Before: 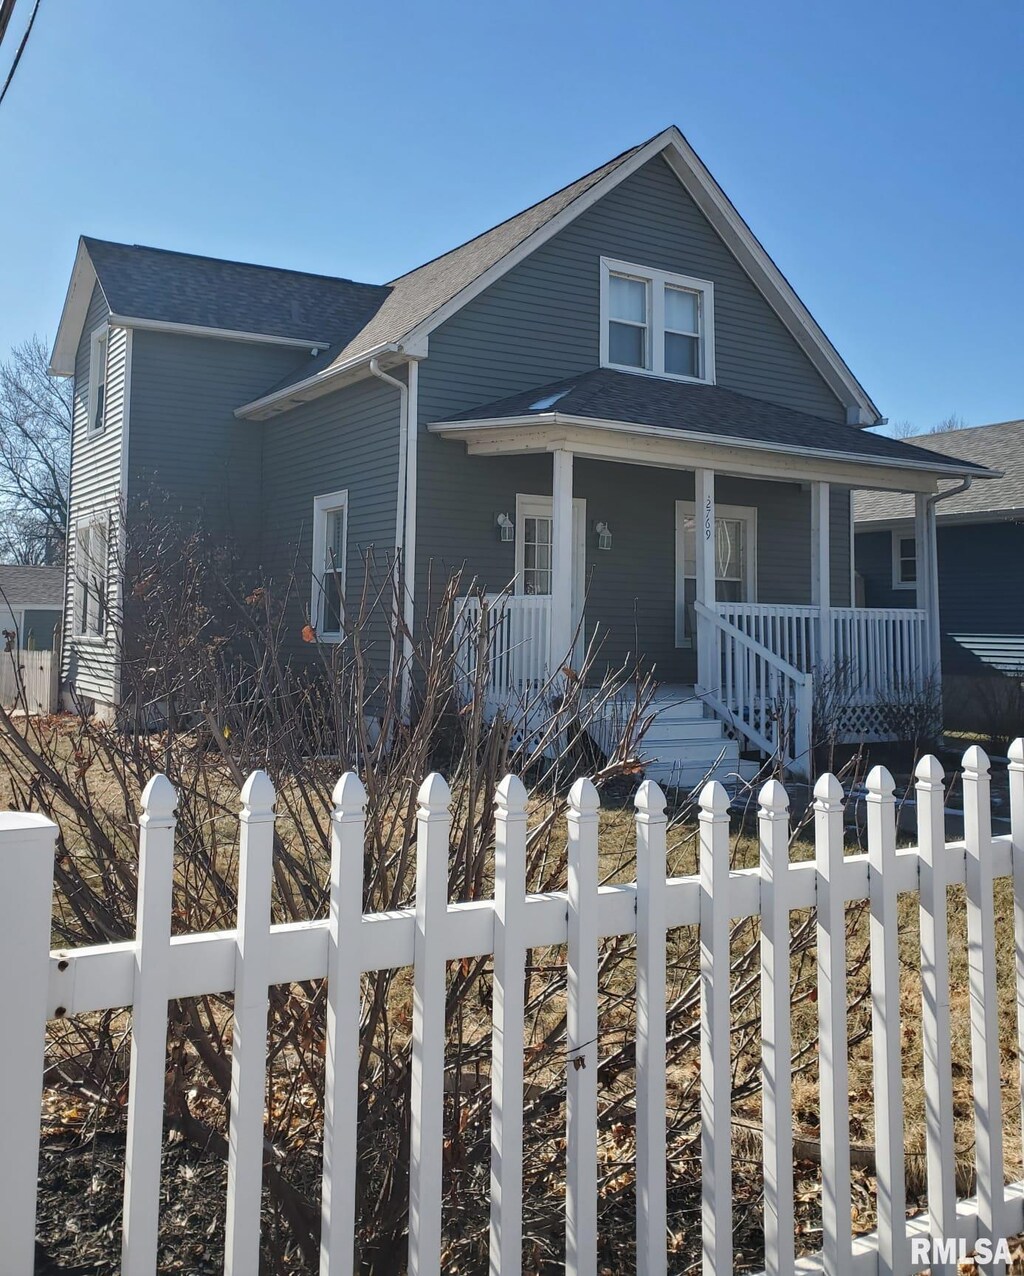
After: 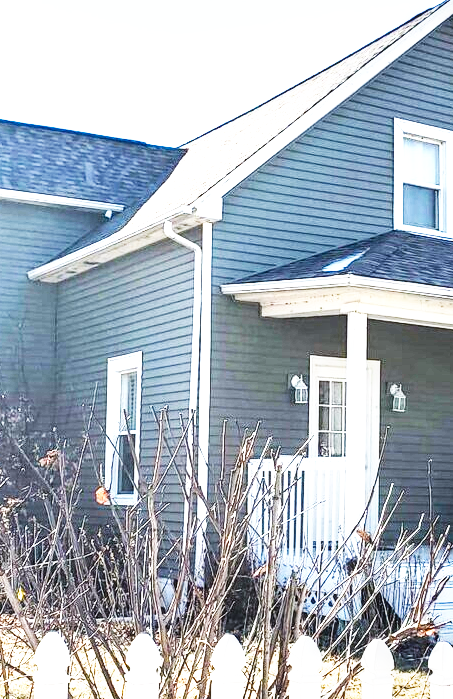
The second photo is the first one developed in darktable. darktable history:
base curve: curves: ch0 [(0, 0) (0.007, 0.004) (0.027, 0.03) (0.046, 0.07) (0.207, 0.54) (0.442, 0.872) (0.673, 0.972) (1, 1)], preserve colors none
exposure: black level correction 0, exposure 1 EV, compensate exposure bias true, compensate highlight preservation false
local contrast: detail 130%
crop: left 20.193%, top 10.832%, right 35.501%, bottom 34.376%
tone equalizer: -8 EV -0.719 EV, -7 EV -0.721 EV, -6 EV -0.631 EV, -5 EV -0.411 EV, -3 EV 0.373 EV, -2 EV 0.6 EV, -1 EV 0.69 EV, +0 EV 0.732 EV, edges refinement/feathering 500, mask exposure compensation -1.57 EV, preserve details no
haze removal: compatibility mode true, adaptive false
